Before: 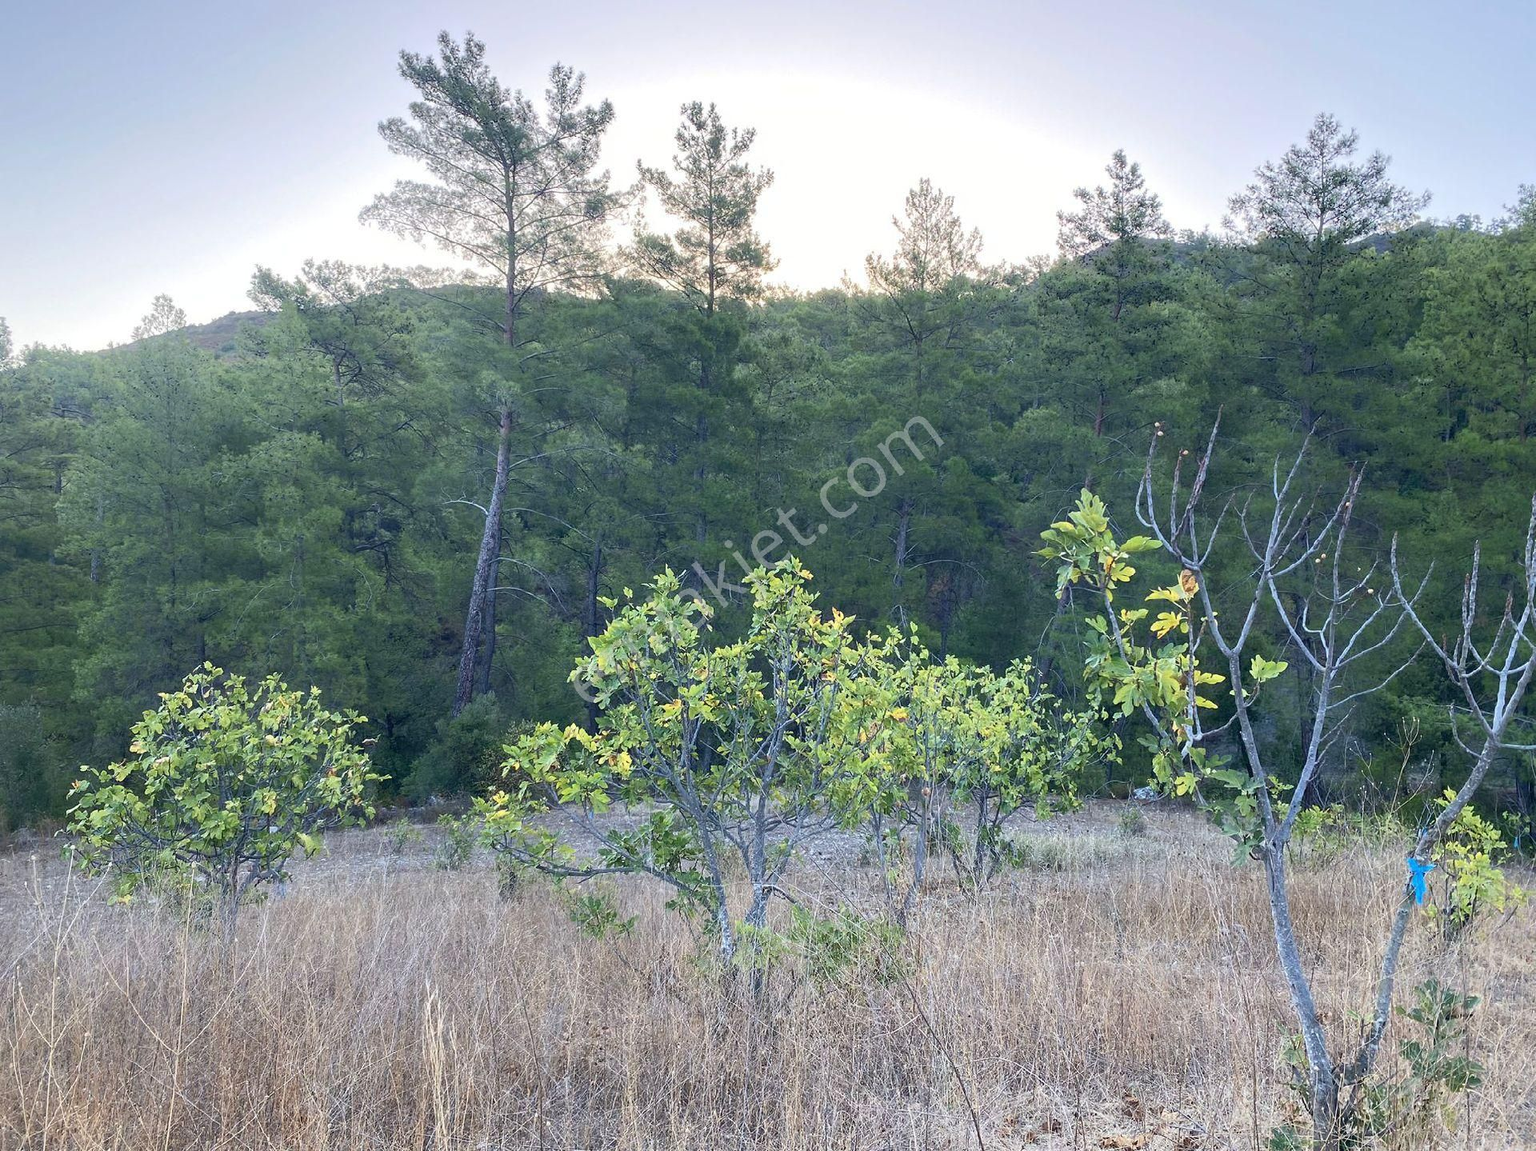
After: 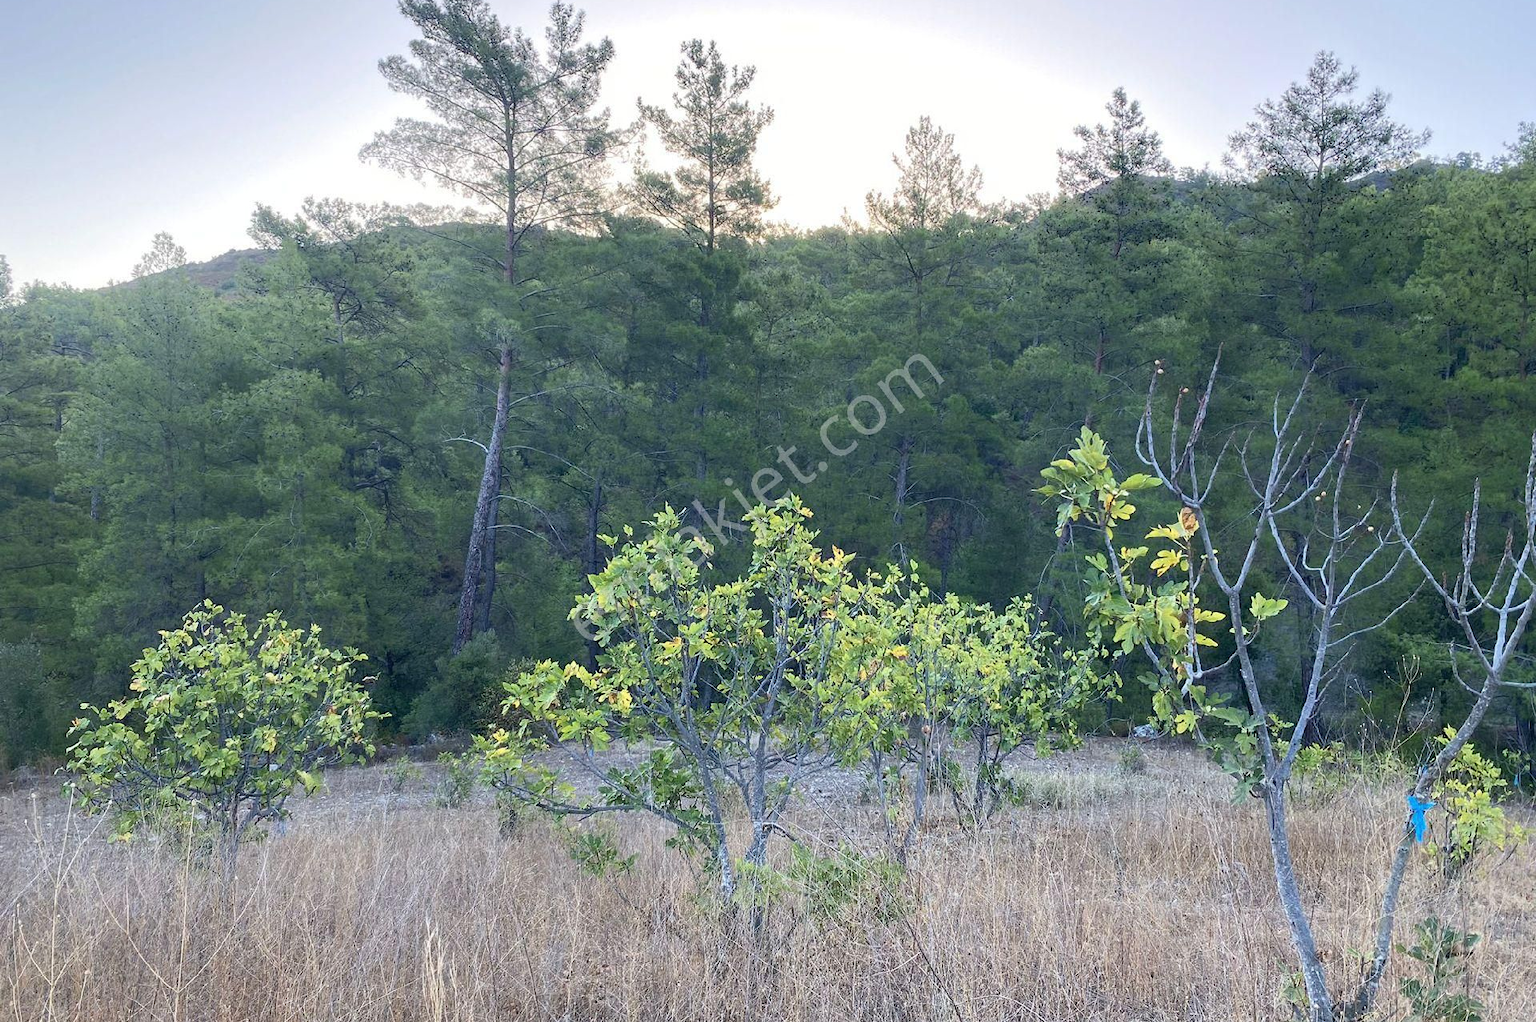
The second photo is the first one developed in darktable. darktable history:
crop and rotate: top 5.464%, bottom 5.712%
